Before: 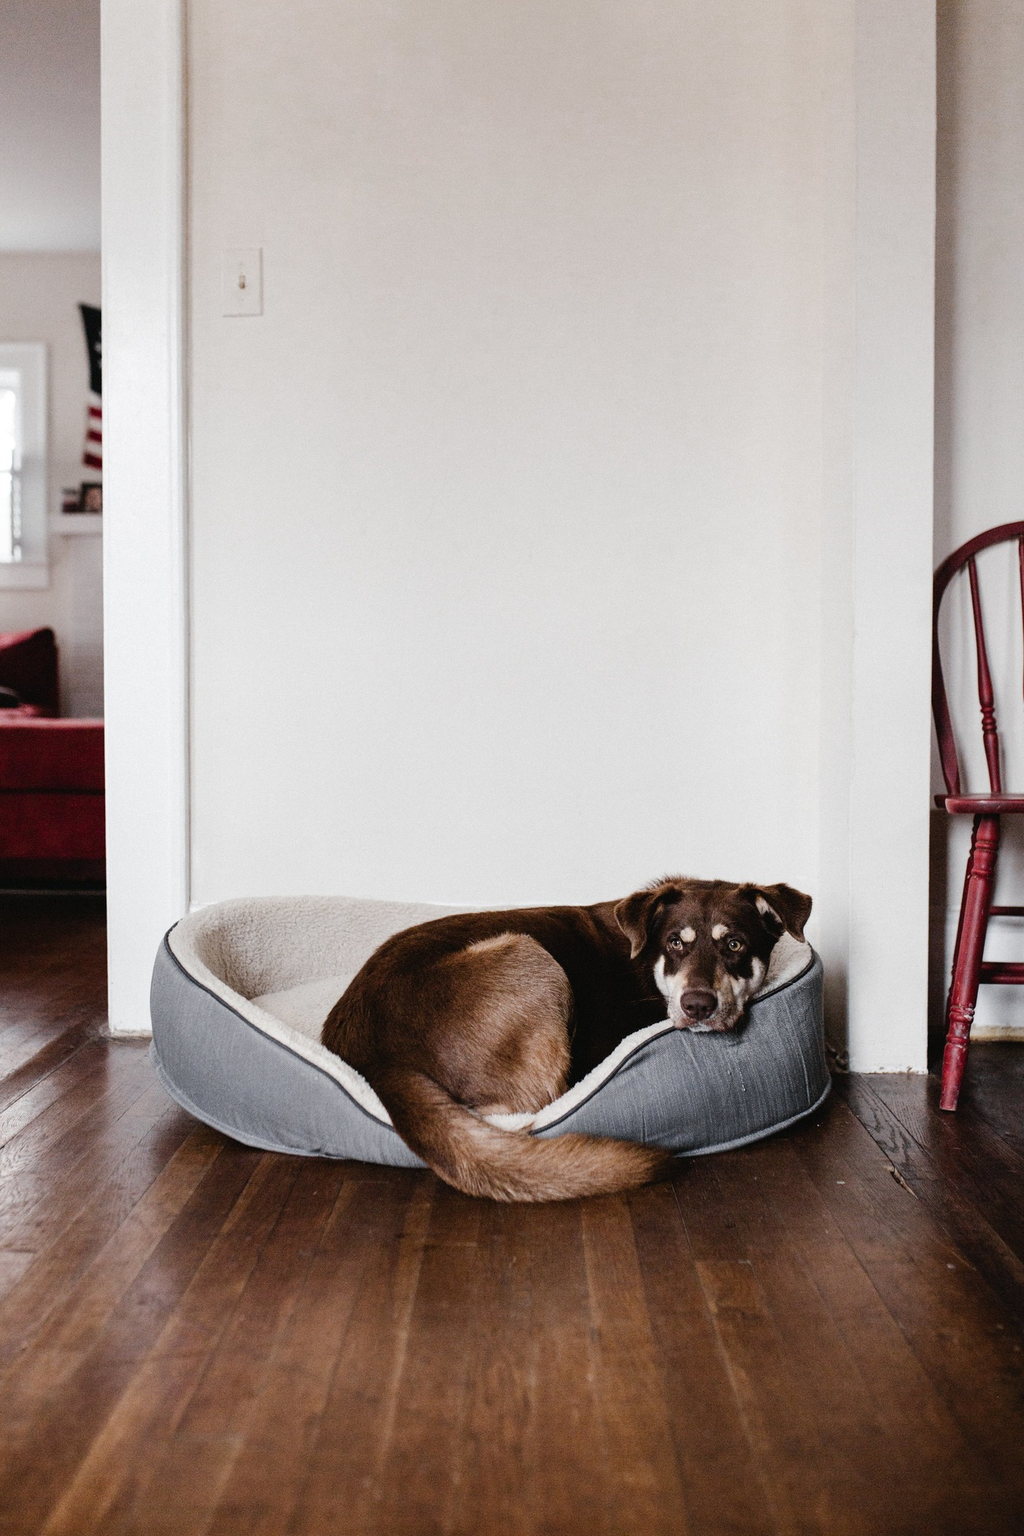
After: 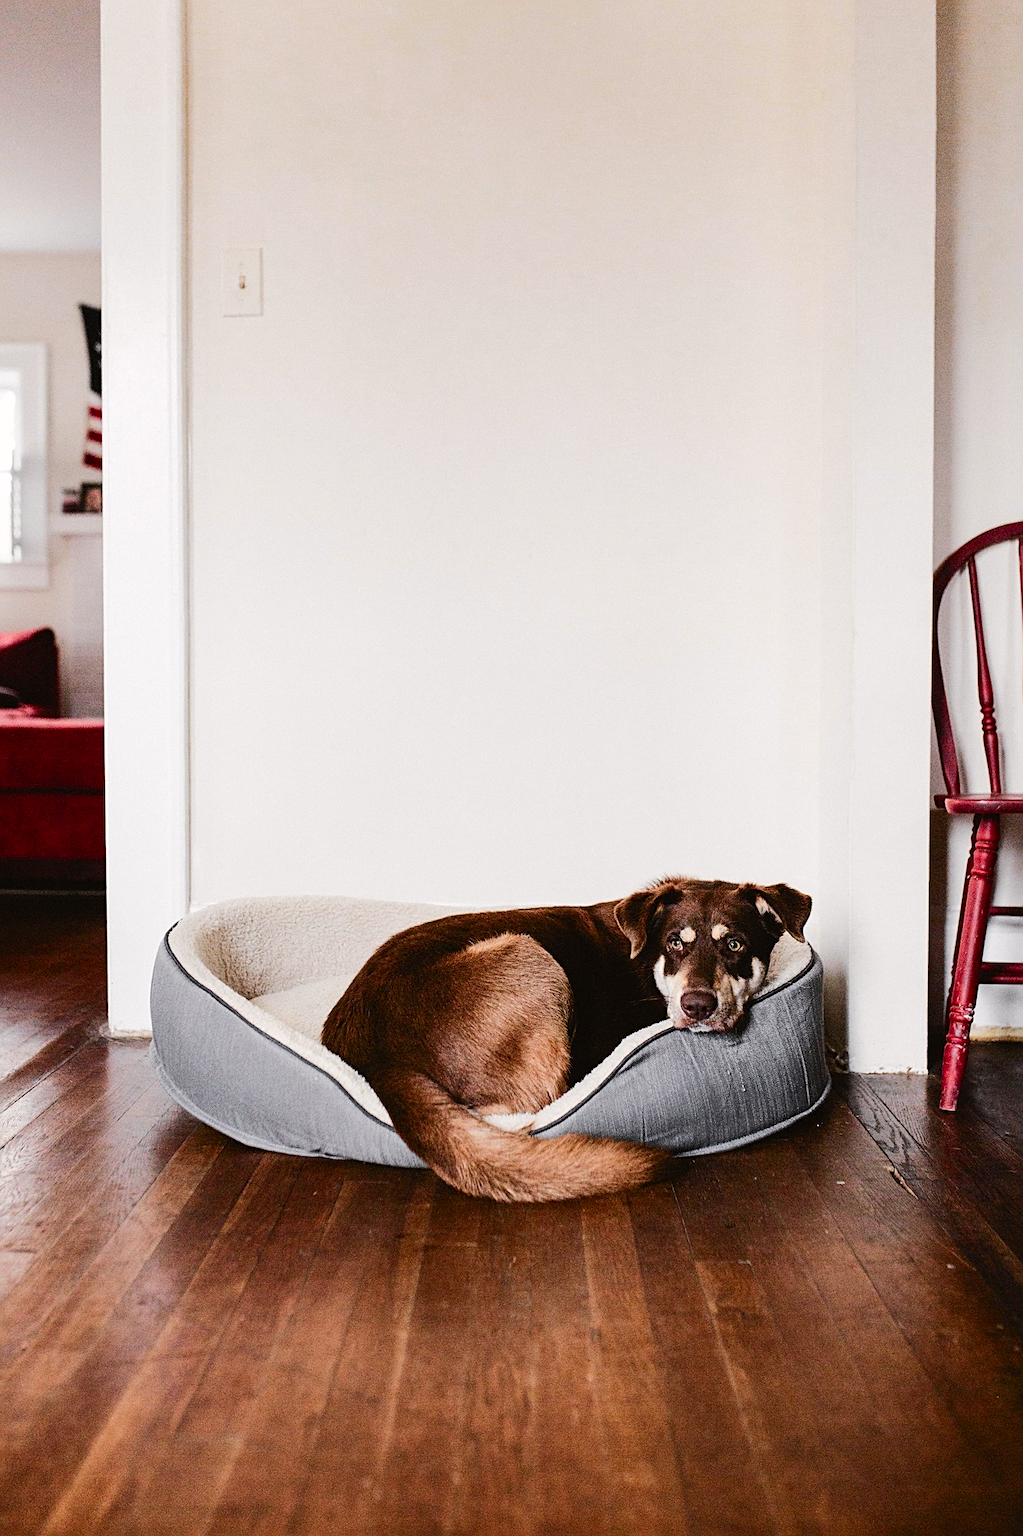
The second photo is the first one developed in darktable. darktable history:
tone curve: curves: ch0 [(0, 0) (0.239, 0.248) (0.508, 0.606) (0.828, 0.878) (1, 1)]; ch1 [(0, 0) (0.401, 0.42) (0.442, 0.47) (0.492, 0.498) (0.511, 0.516) (0.555, 0.586) (0.681, 0.739) (1, 1)]; ch2 [(0, 0) (0.411, 0.433) (0.5, 0.504) (0.545, 0.574) (1, 1)], color space Lab, independent channels, preserve colors none
sharpen: on, module defaults
